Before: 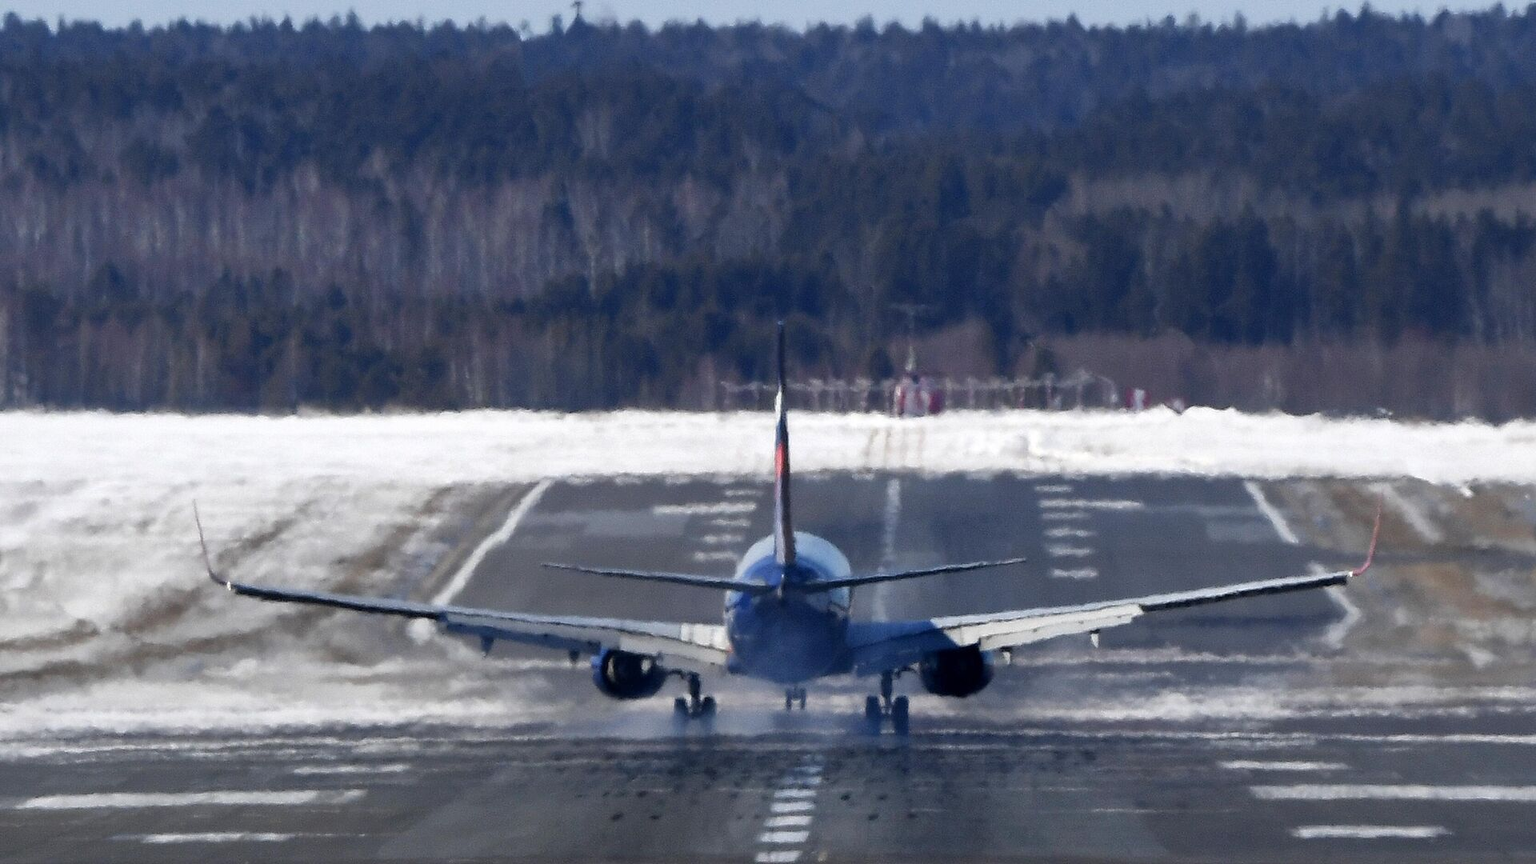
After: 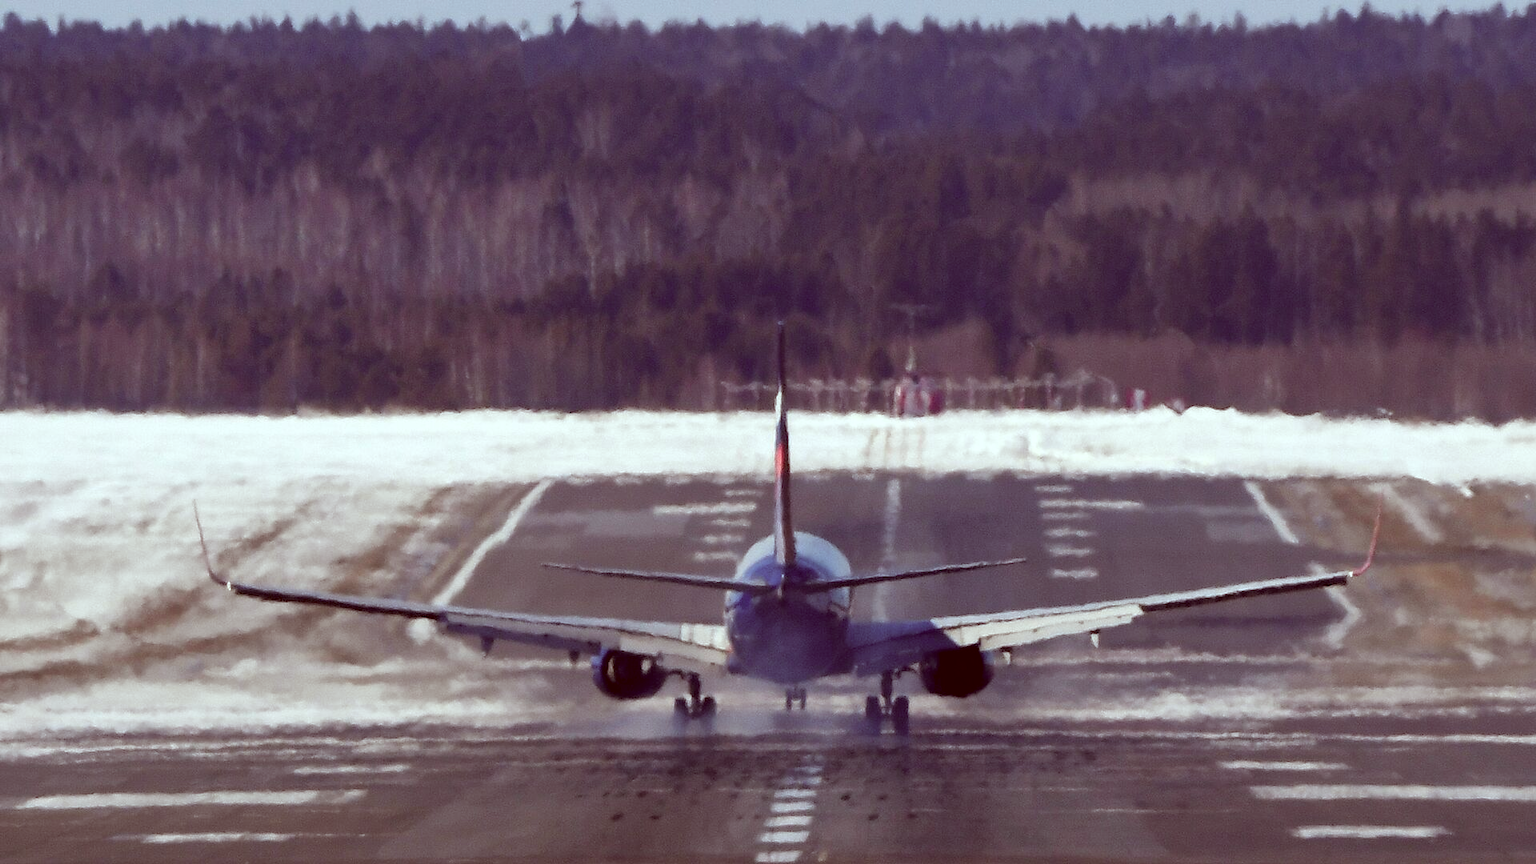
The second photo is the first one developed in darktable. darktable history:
color correction: highlights a* -6.97, highlights b* -0.168, shadows a* 20.11, shadows b* 11.94
